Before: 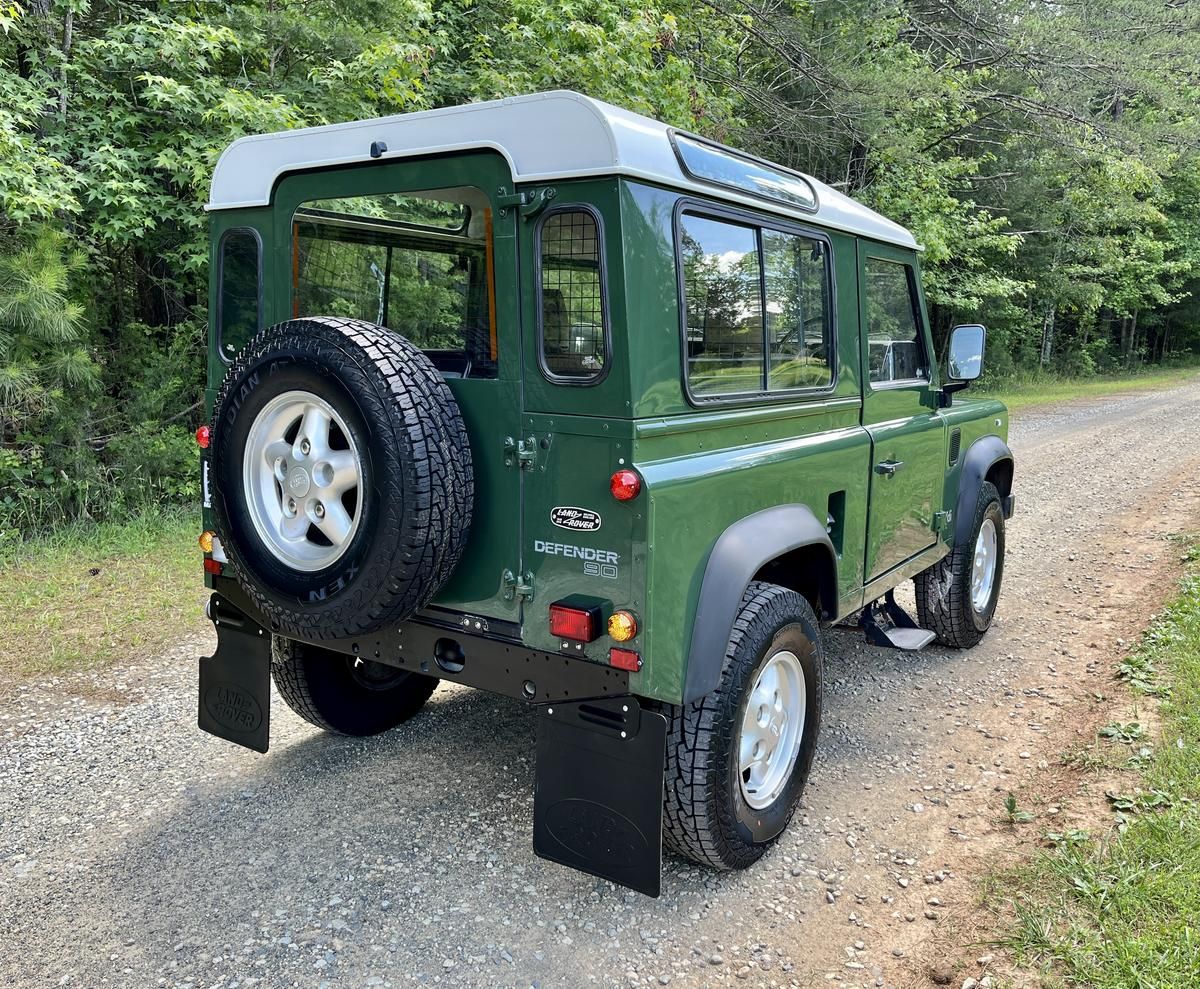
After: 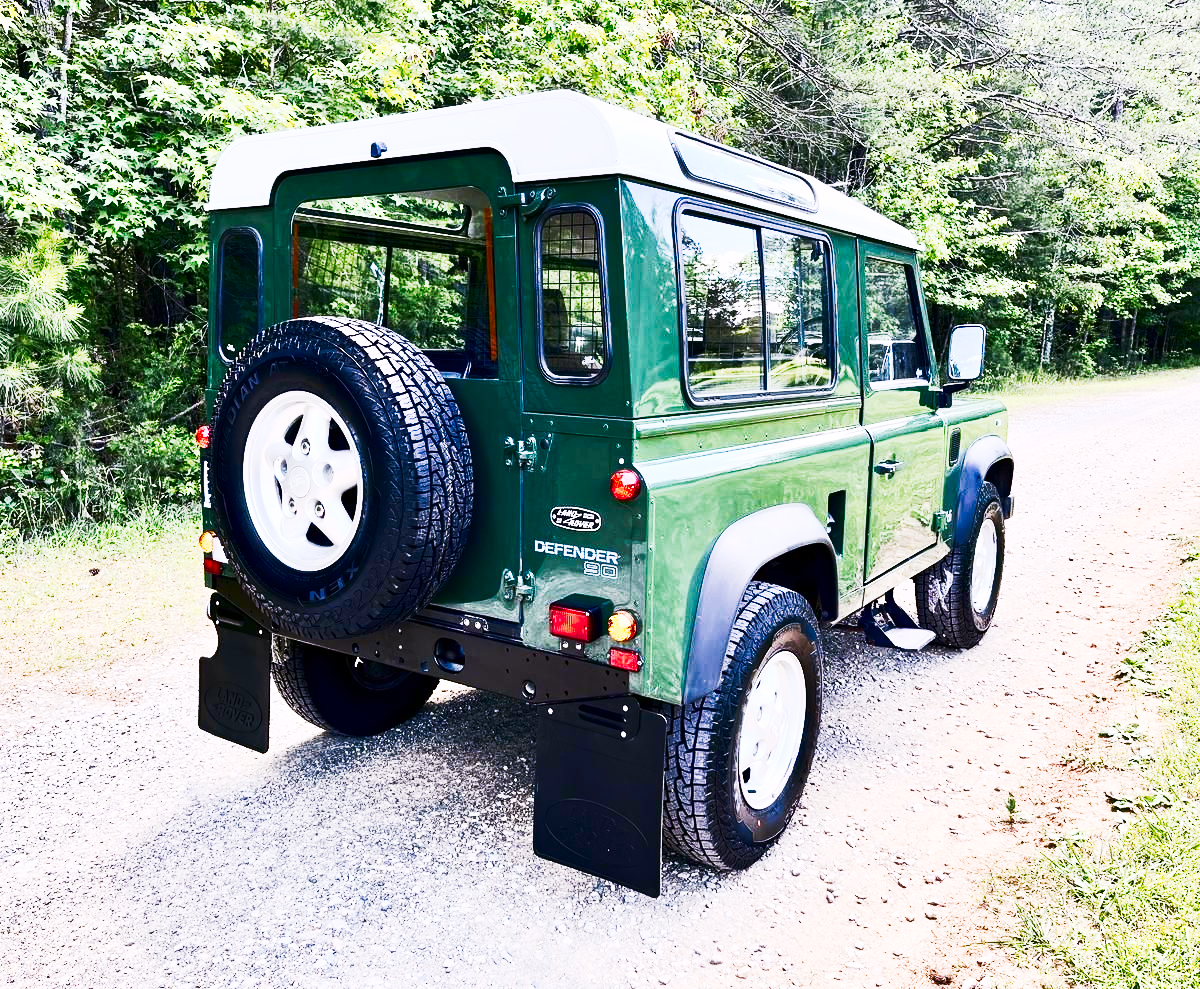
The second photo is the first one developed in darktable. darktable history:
white balance: red 1.066, blue 1.119
tone curve: curves: ch0 [(0, 0) (0.003, 0.004) (0.011, 0.015) (0.025, 0.034) (0.044, 0.061) (0.069, 0.095) (0.1, 0.137) (0.136, 0.187) (0.177, 0.244) (0.224, 0.308) (0.277, 0.415) (0.335, 0.532) (0.399, 0.642) (0.468, 0.747) (0.543, 0.829) (0.623, 0.886) (0.709, 0.924) (0.801, 0.951) (0.898, 0.975) (1, 1)], preserve colors none
contrast brightness saturation: contrast 0.4, brightness 0.05, saturation 0.25
